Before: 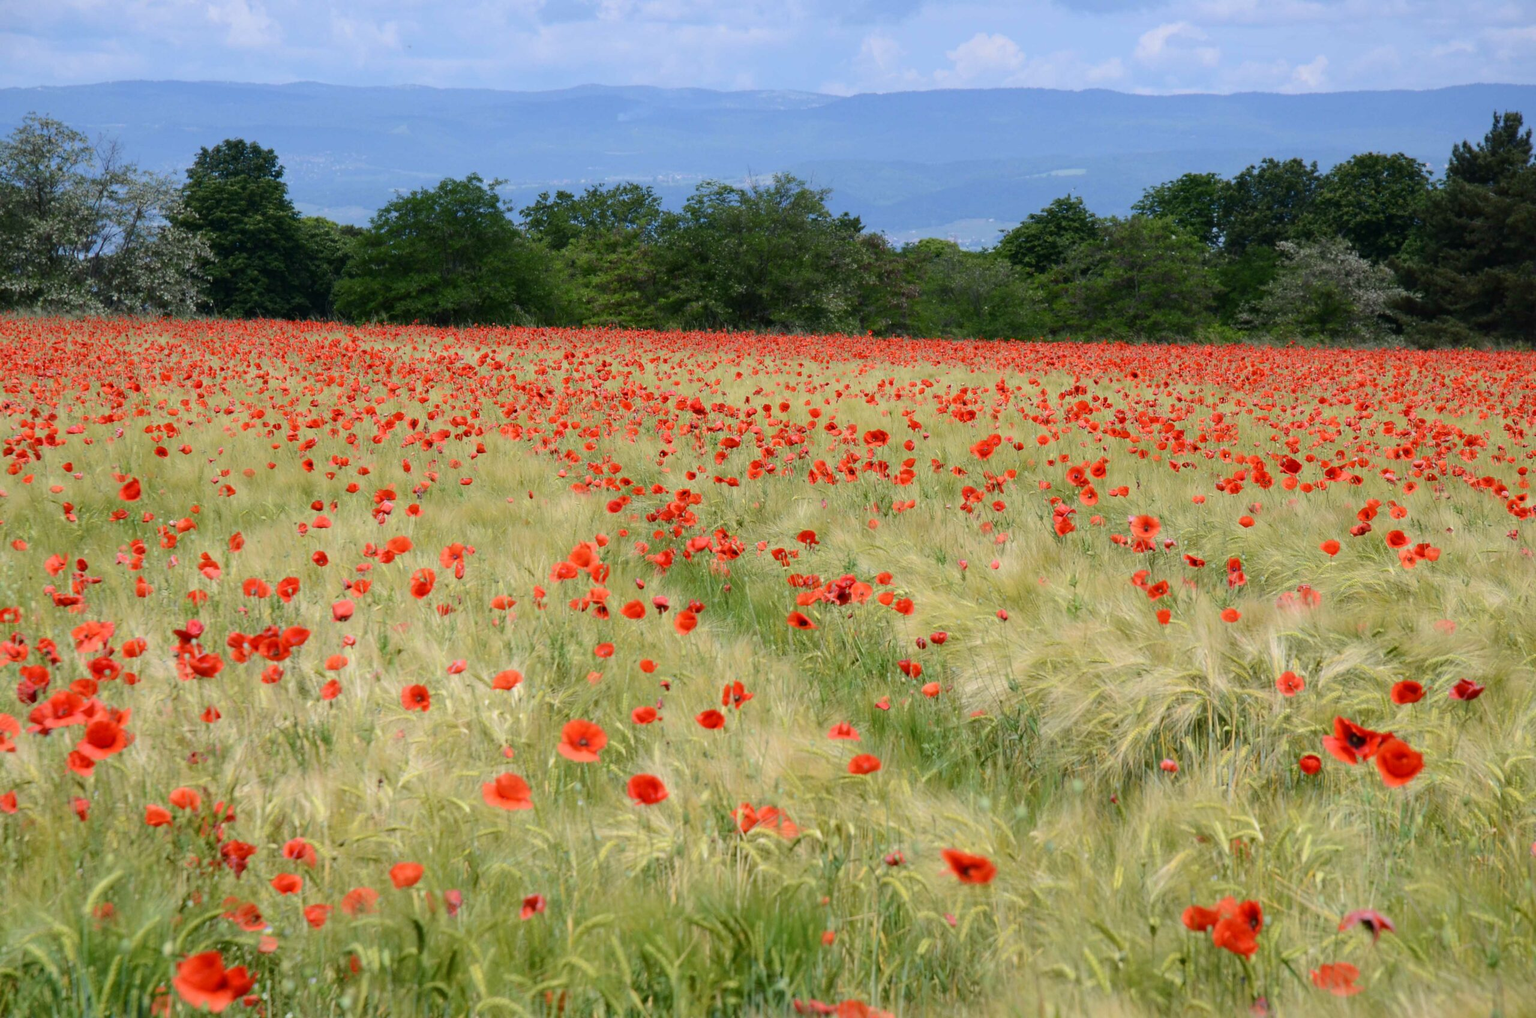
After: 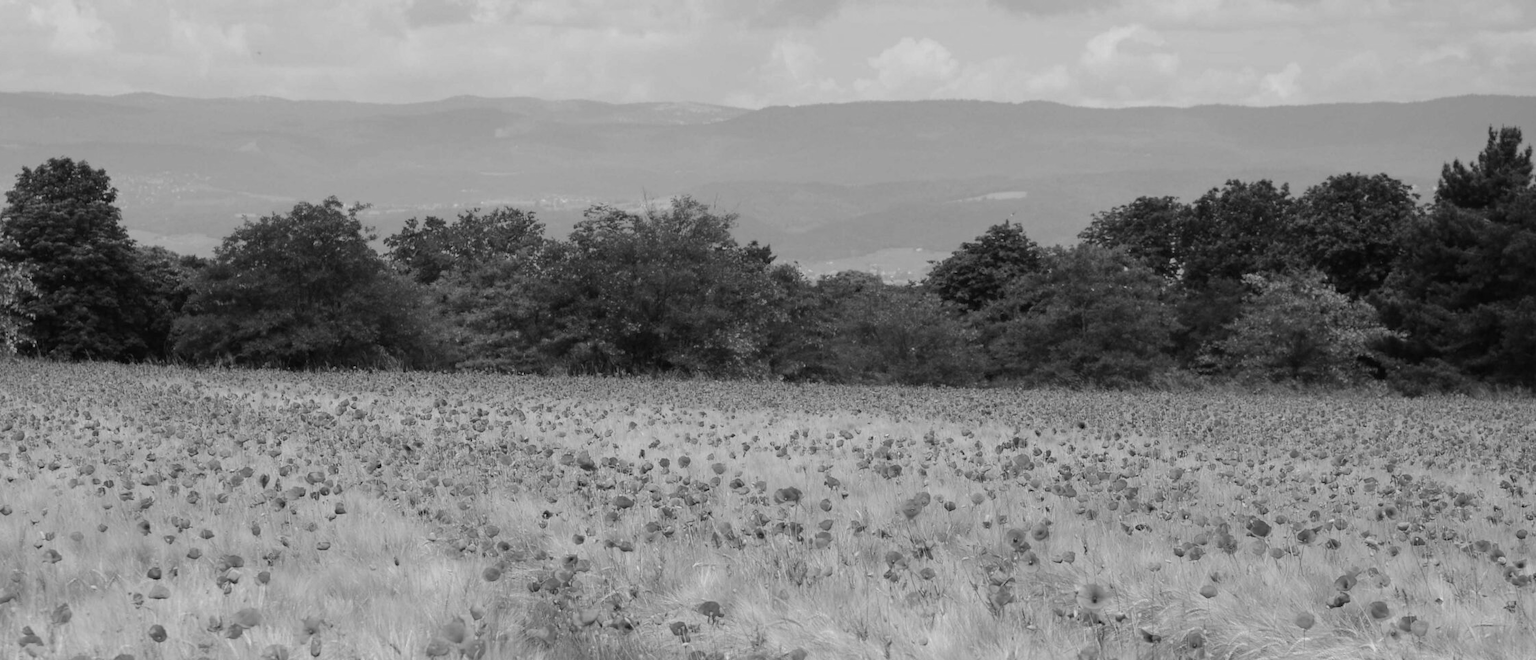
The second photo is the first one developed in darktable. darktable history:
monochrome: a -3.63, b -0.465
crop and rotate: left 11.812%, bottom 42.776%
